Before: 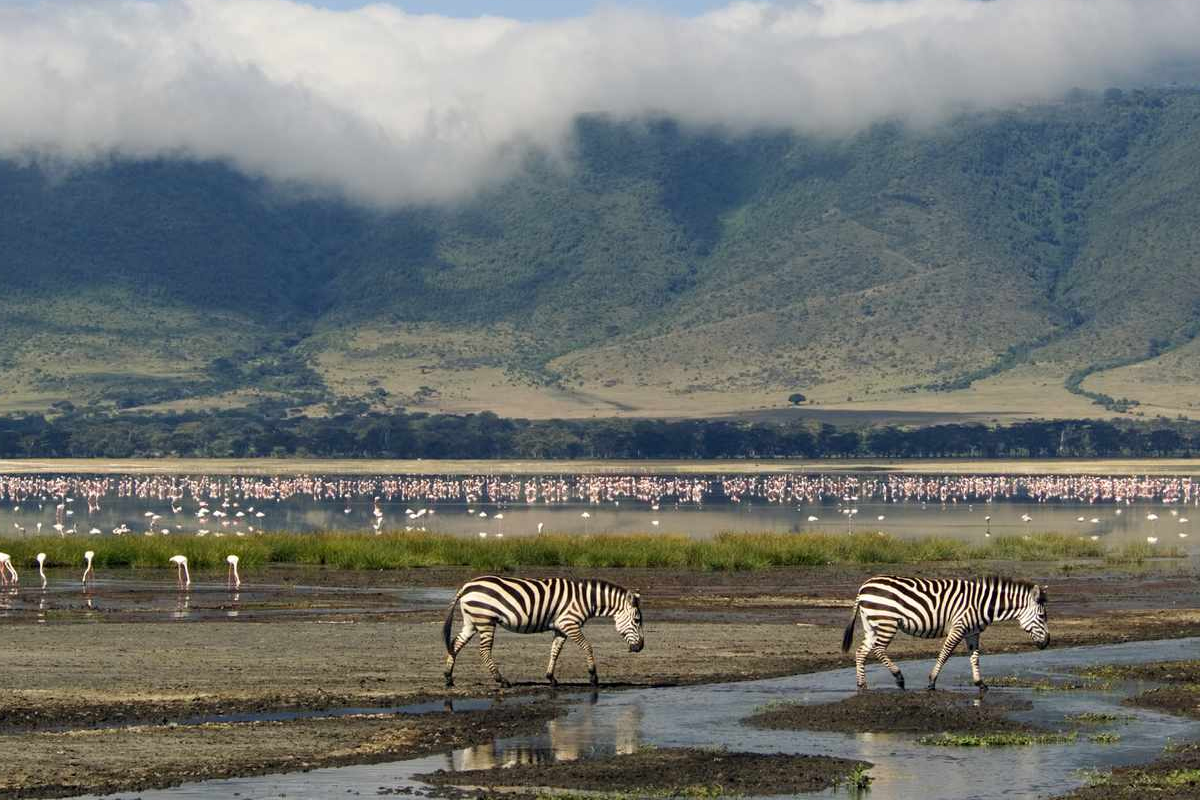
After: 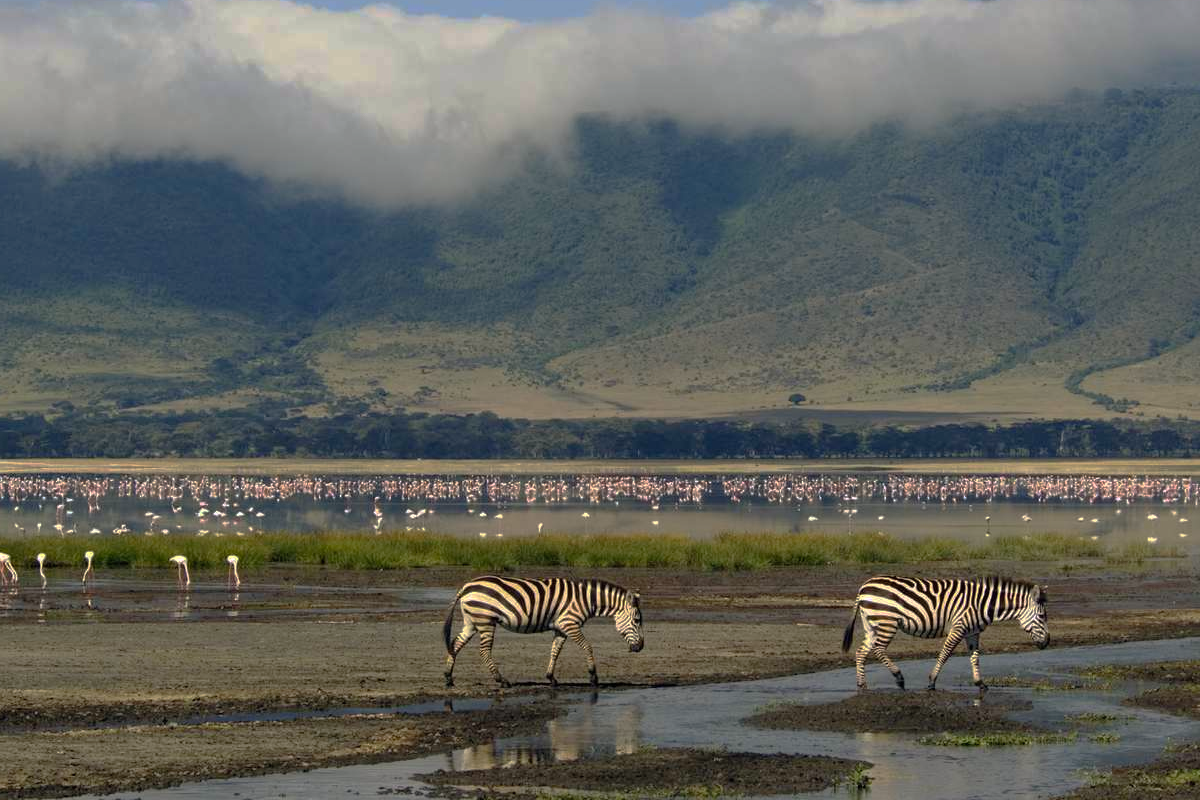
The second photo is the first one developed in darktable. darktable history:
base curve: curves: ch0 [(0, 0) (0.826, 0.587) (1, 1)], preserve colors none
contrast brightness saturation: contrast 0.073, brightness 0.076, saturation 0.181
color correction: highlights b* 2.97
